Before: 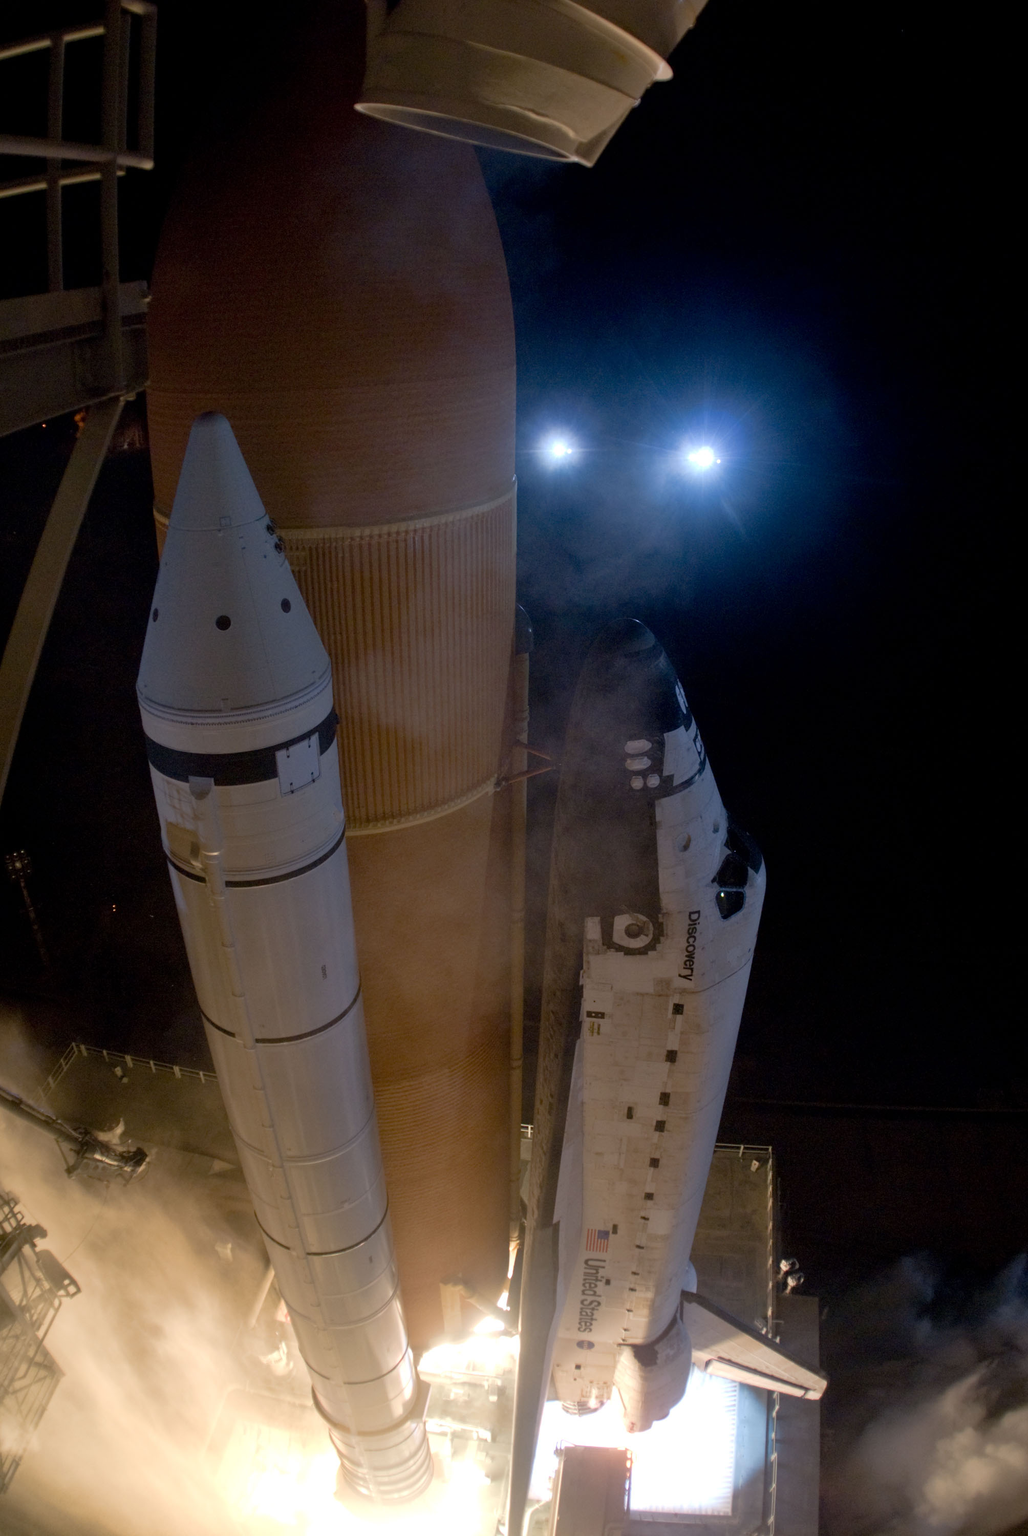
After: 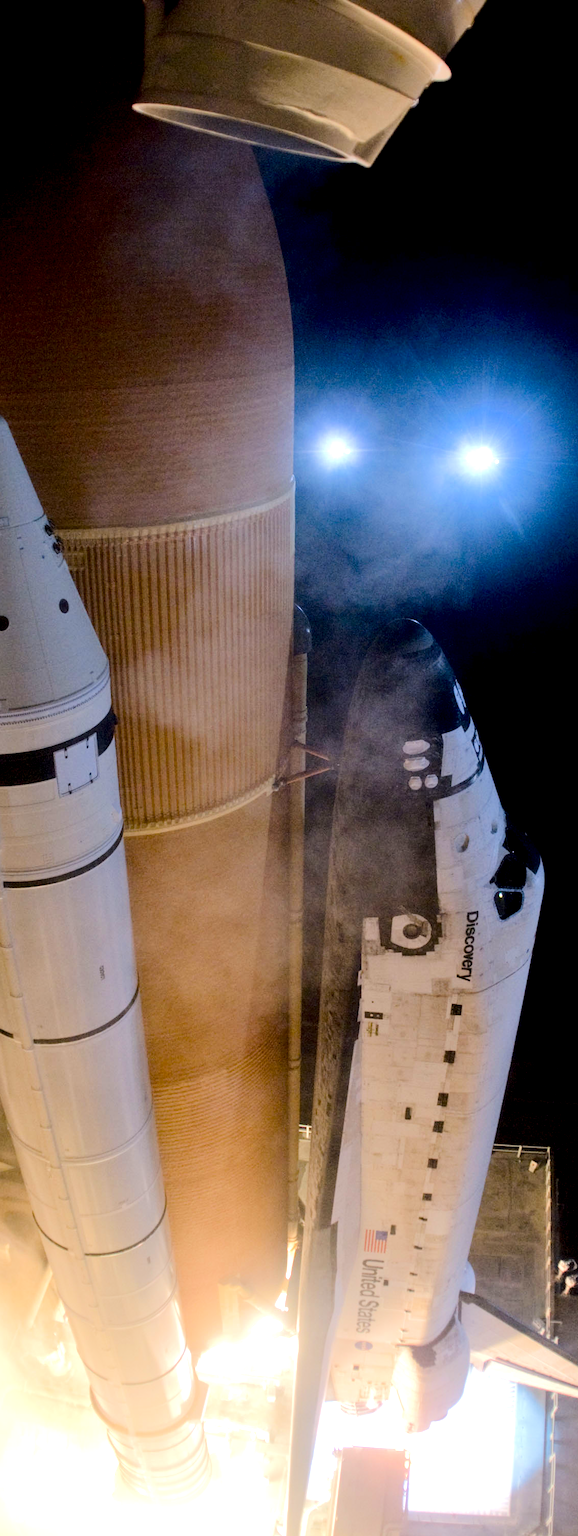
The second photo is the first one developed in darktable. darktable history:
crop: left 21.642%, right 22.069%, bottom 0.012%
tone equalizer: -7 EV 0.145 EV, -6 EV 0.621 EV, -5 EV 1.16 EV, -4 EV 1.37 EV, -3 EV 1.18 EV, -2 EV 0.6 EV, -1 EV 0.154 EV, edges refinement/feathering 500, mask exposure compensation -1.57 EV, preserve details no
haze removal: strength -0.053, compatibility mode true, adaptive false
exposure: black level correction 0.004, exposure 0.417 EV, compensate highlight preservation false
